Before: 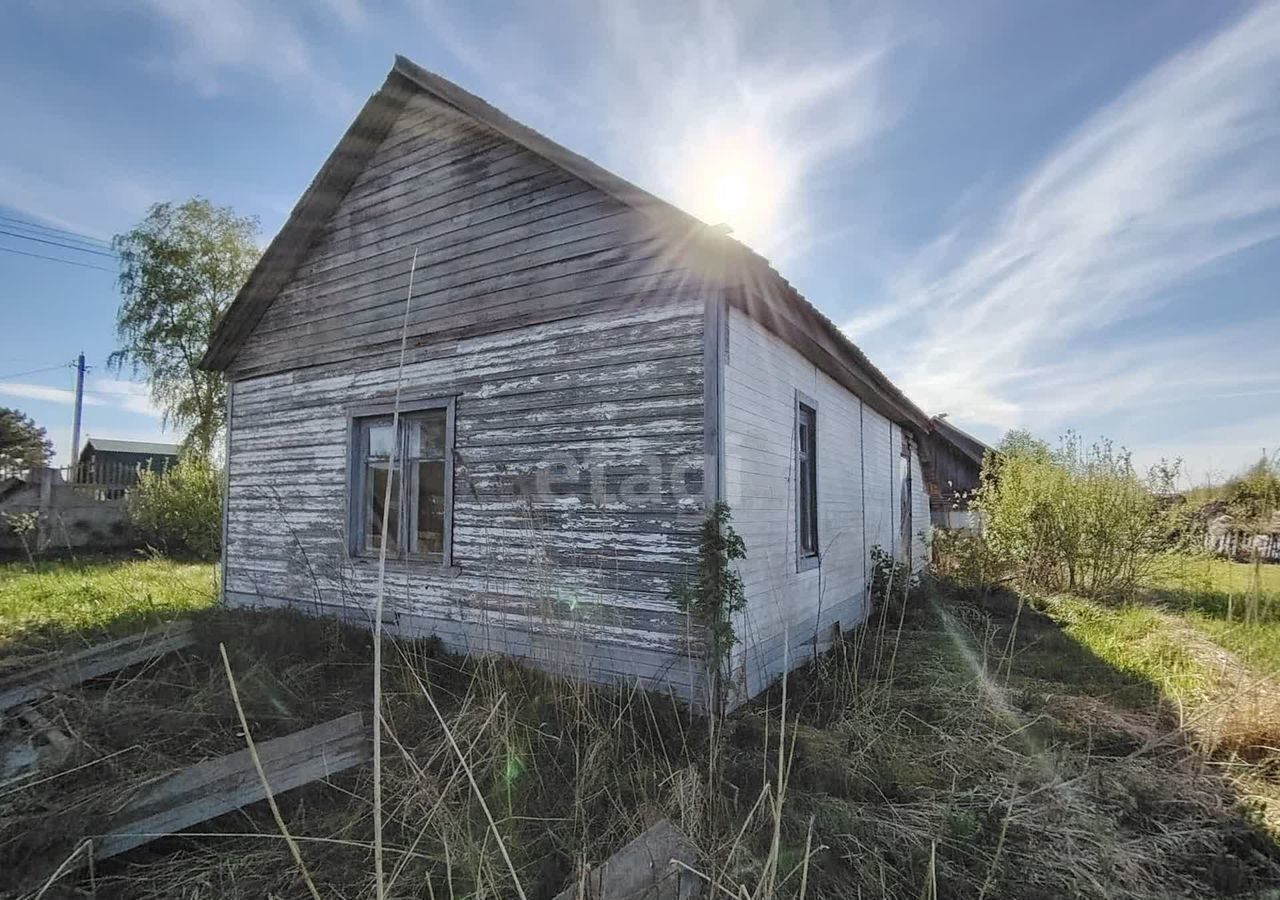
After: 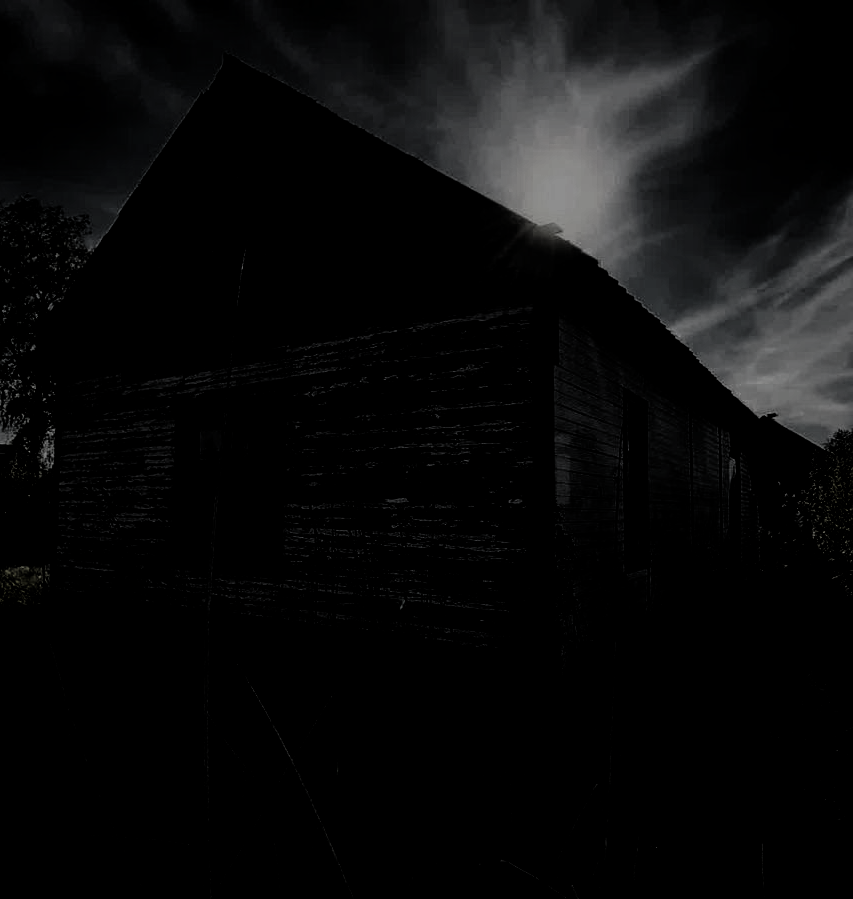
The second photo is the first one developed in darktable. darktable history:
contrast brightness saturation: contrast 0.084, saturation 0.198
crop and rotate: left 13.372%, right 19.959%
base curve: curves: ch0 [(0, 0) (0.088, 0.125) (0.176, 0.251) (0.354, 0.501) (0.613, 0.749) (1, 0.877)], preserve colors none
levels: levels [0.721, 0.937, 0.997]
exposure: exposure 0.076 EV, compensate exposure bias true, compensate highlight preservation false
